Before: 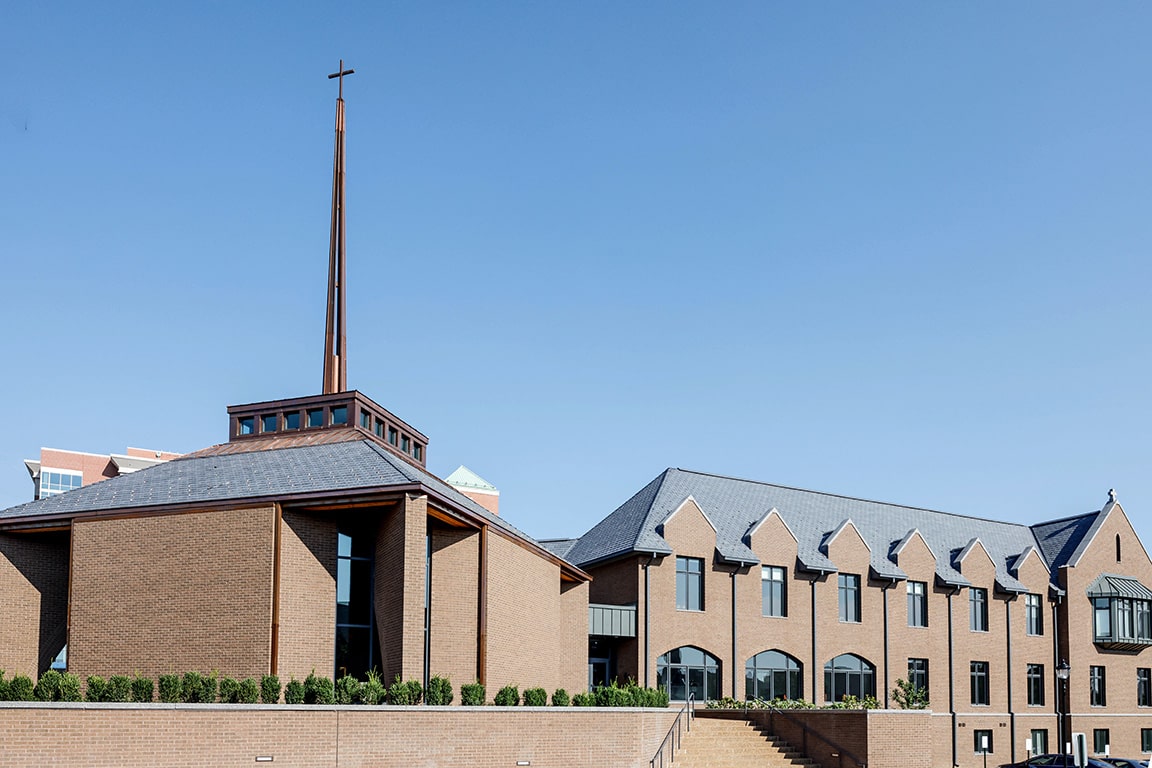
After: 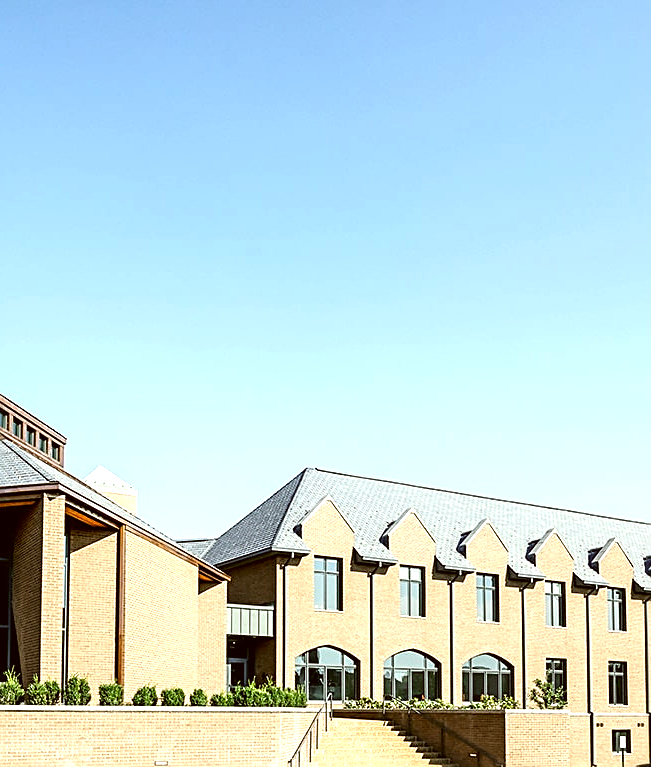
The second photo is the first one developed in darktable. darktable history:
exposure: exposure 1 EV, compensate highlight preservation false
sharpen: on, module defaults
crop: left 31.437%, top 0.011%, right 12.034%
levels: mode automatic, levels [0.073, 0.497, 0.972]
color correction: highlights a* -1.4, highlights b* 10.35, shadows a* 0.609, shadows b* 19.66
